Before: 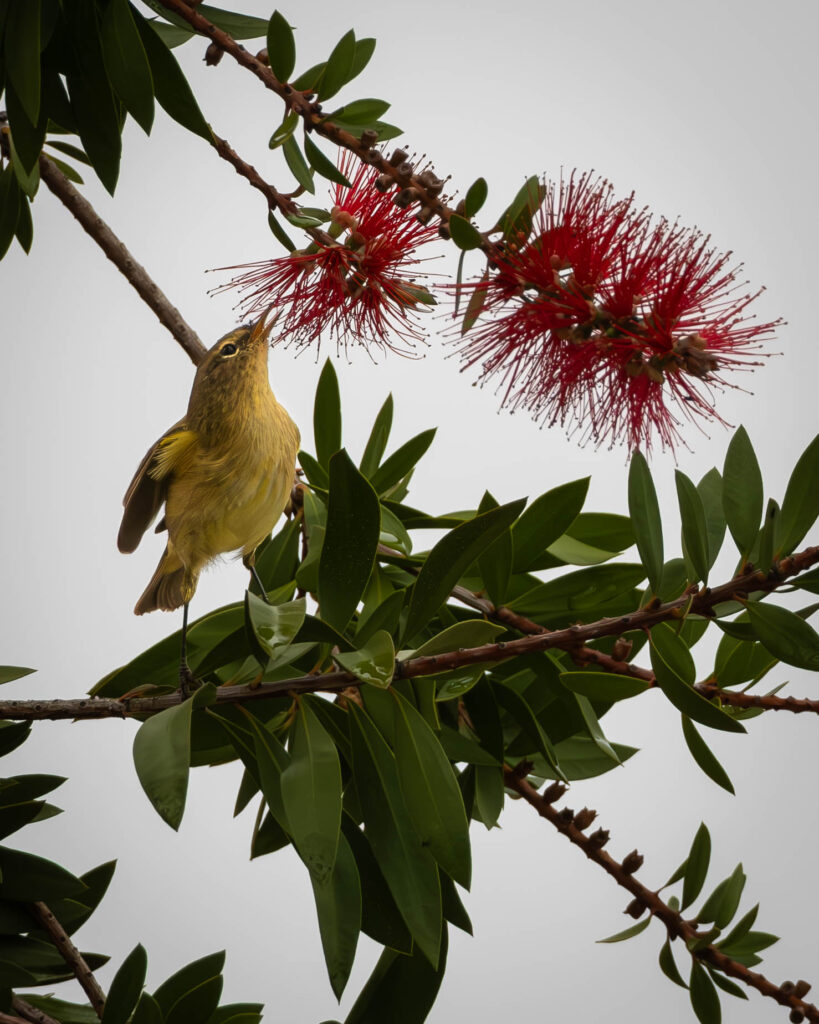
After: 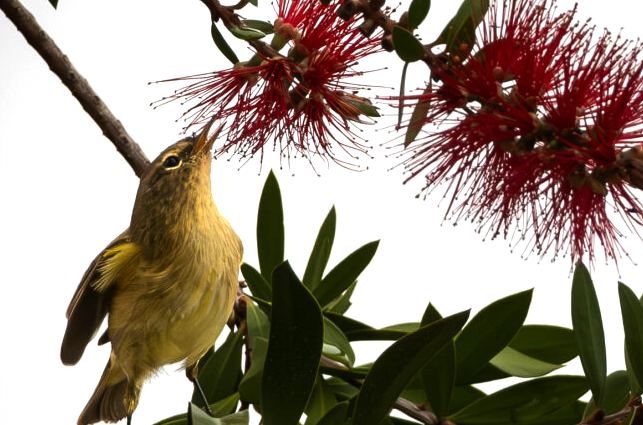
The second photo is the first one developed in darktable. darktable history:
tone equalizer: -8 EV -0.75 EV, -7 EV -0.7 EV, -6 EV -0.6 EV, -5 EV -0.4 EV, -3 EV 0.4 EV, -2 EV 0.6 EV, -1 EV 0.7 EV, +0 EV 0.75 EV, edges refinement/feathering 500, mask exposure compensation -1.57 EV, preserve details no
crop: left 7.036%, top 18.398%, right 14.379%, bottom 40.043%
